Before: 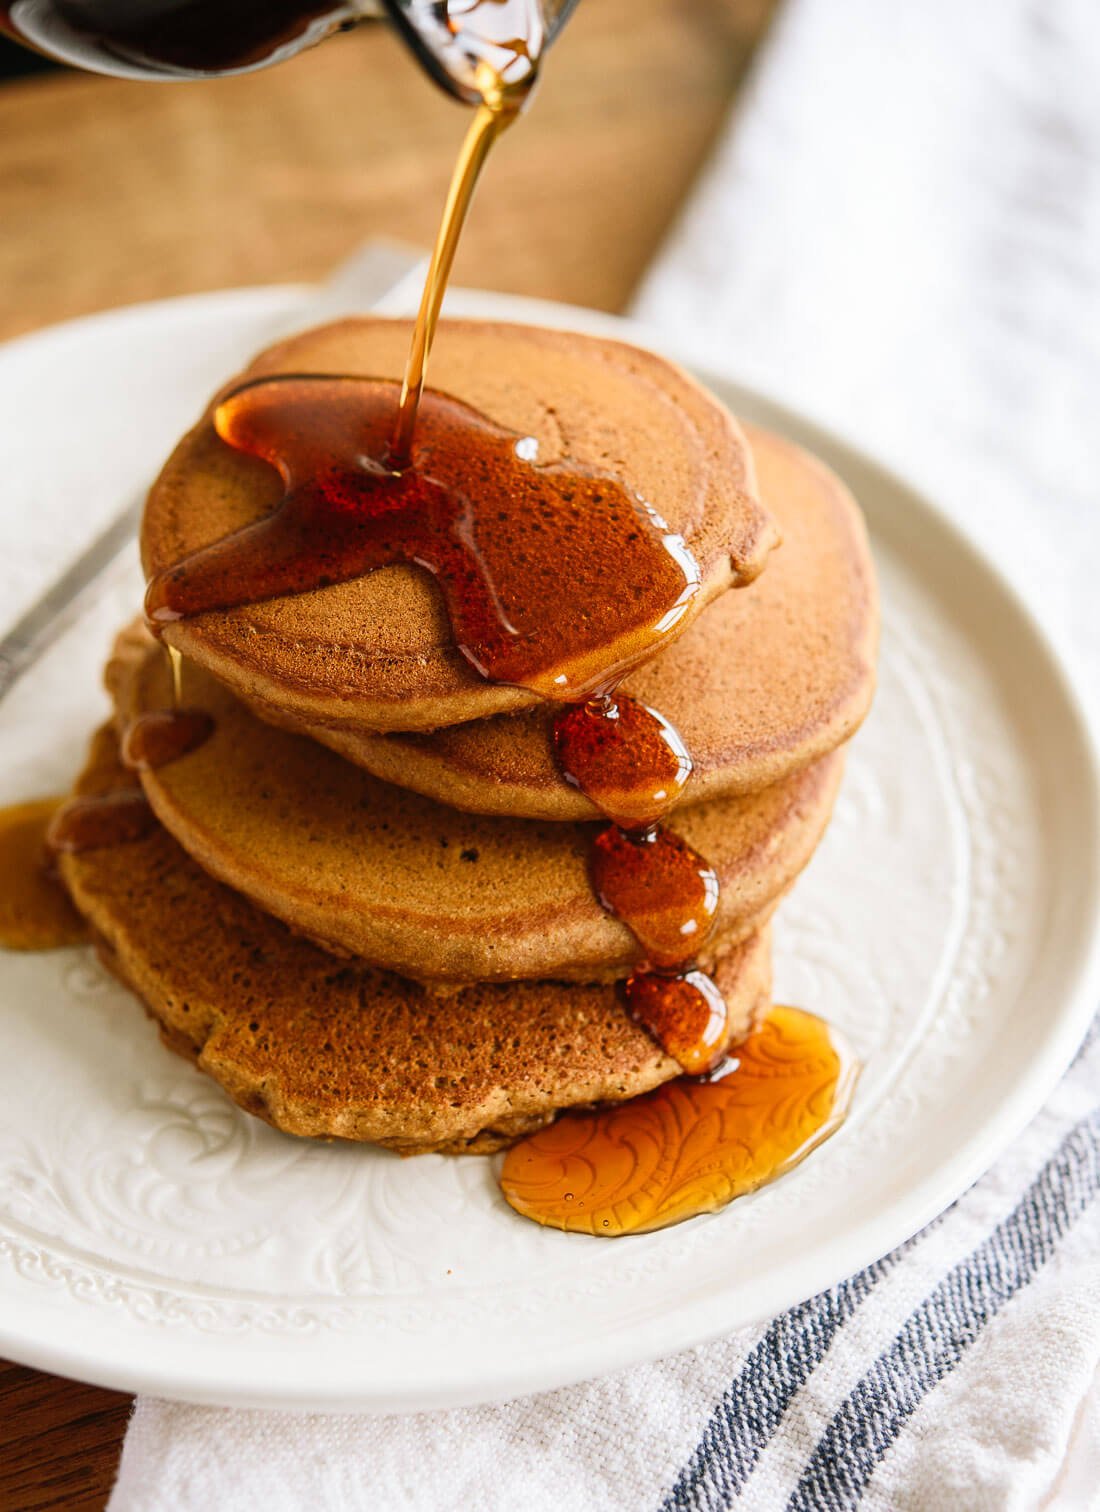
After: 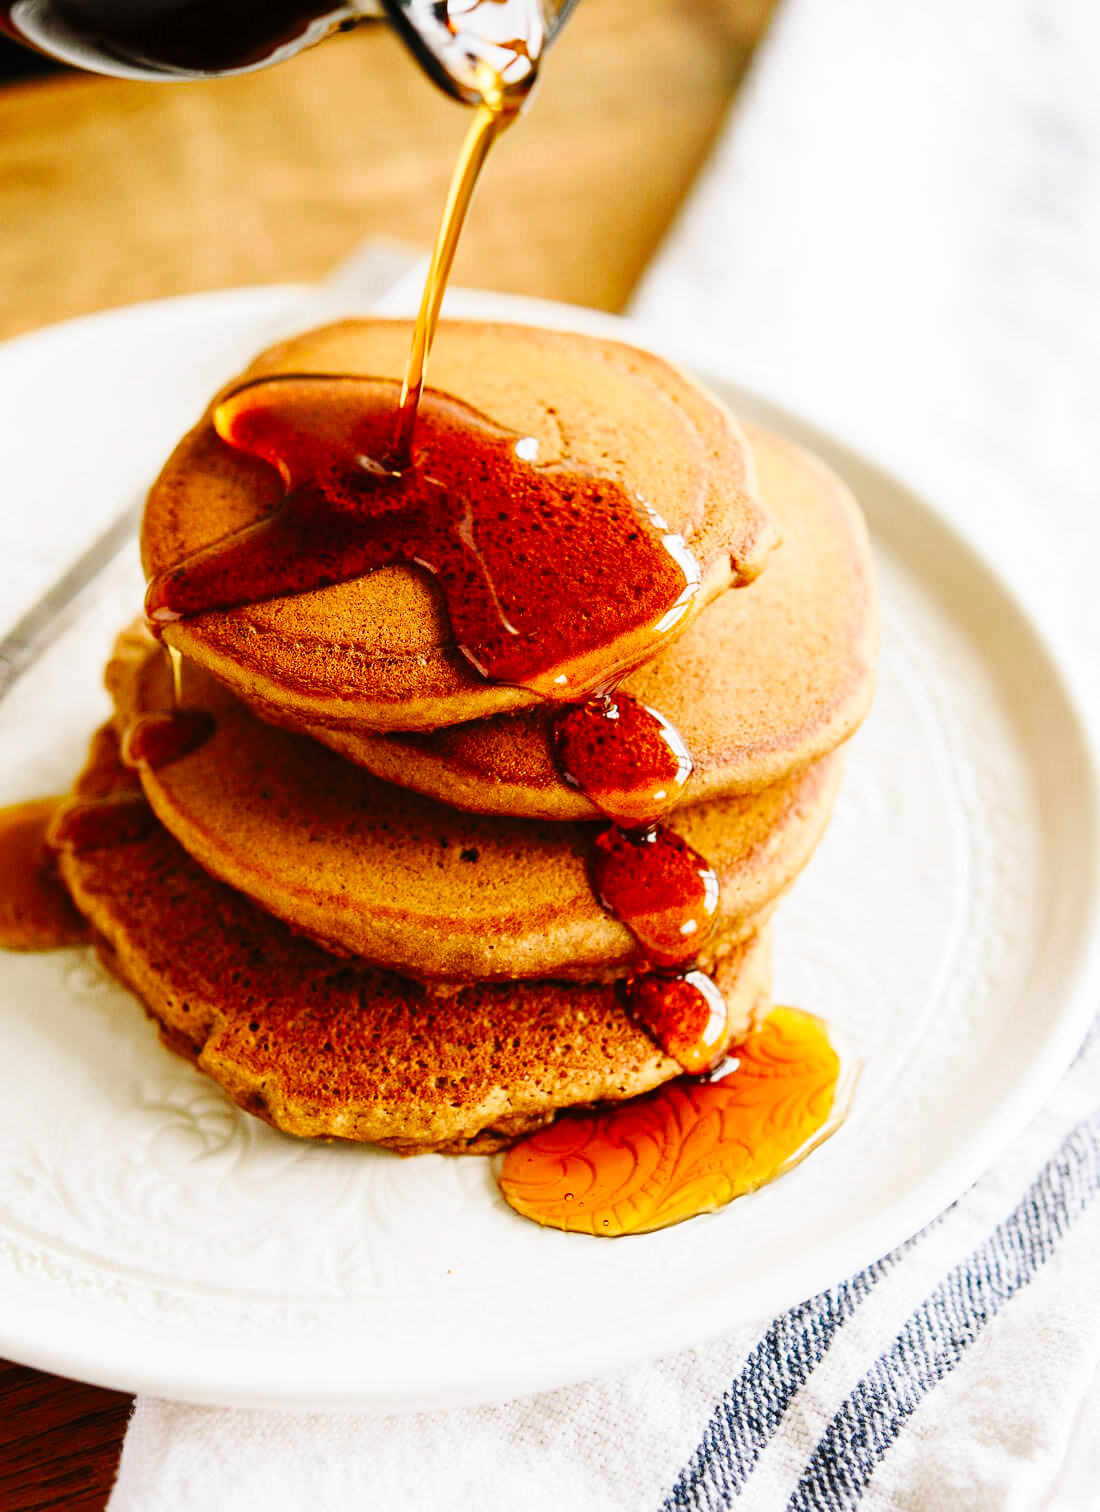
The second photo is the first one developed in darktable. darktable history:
base curve: curves: ch0 [(0, 0) (0.036, 0.025) (0.121, 0.166) (0.206, 0.329) (0.605, 0.79) (1, 1)], preserve colors none
color correction: highlights b* 0.046, saturation 1.09
